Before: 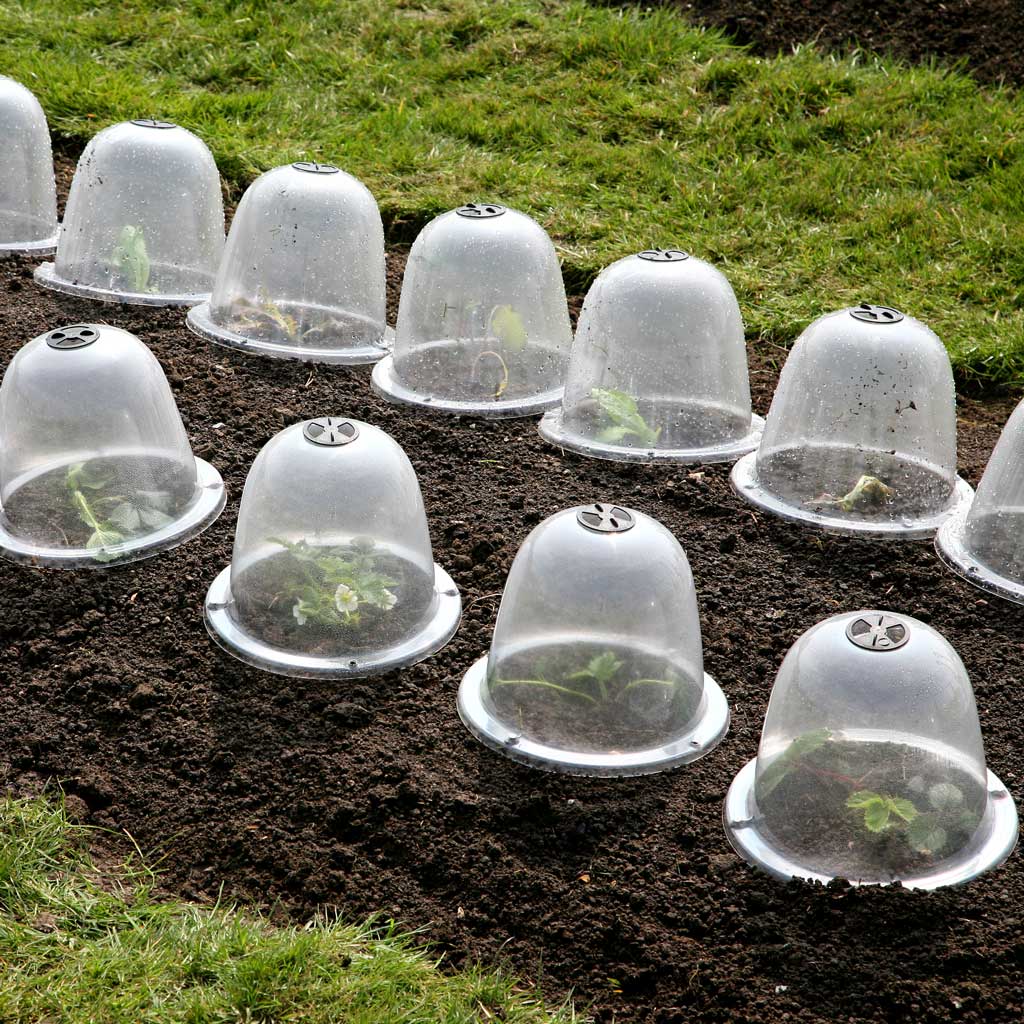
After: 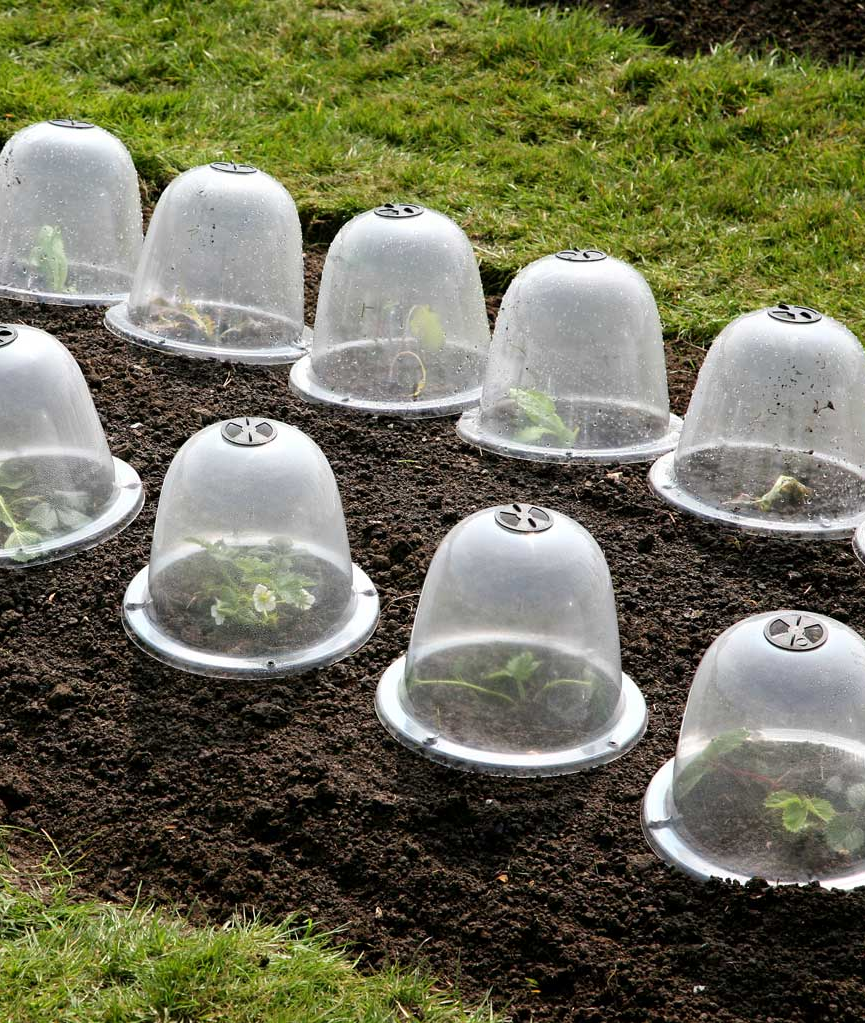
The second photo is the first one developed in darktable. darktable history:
crop: left 8.014%, right 7.461%
